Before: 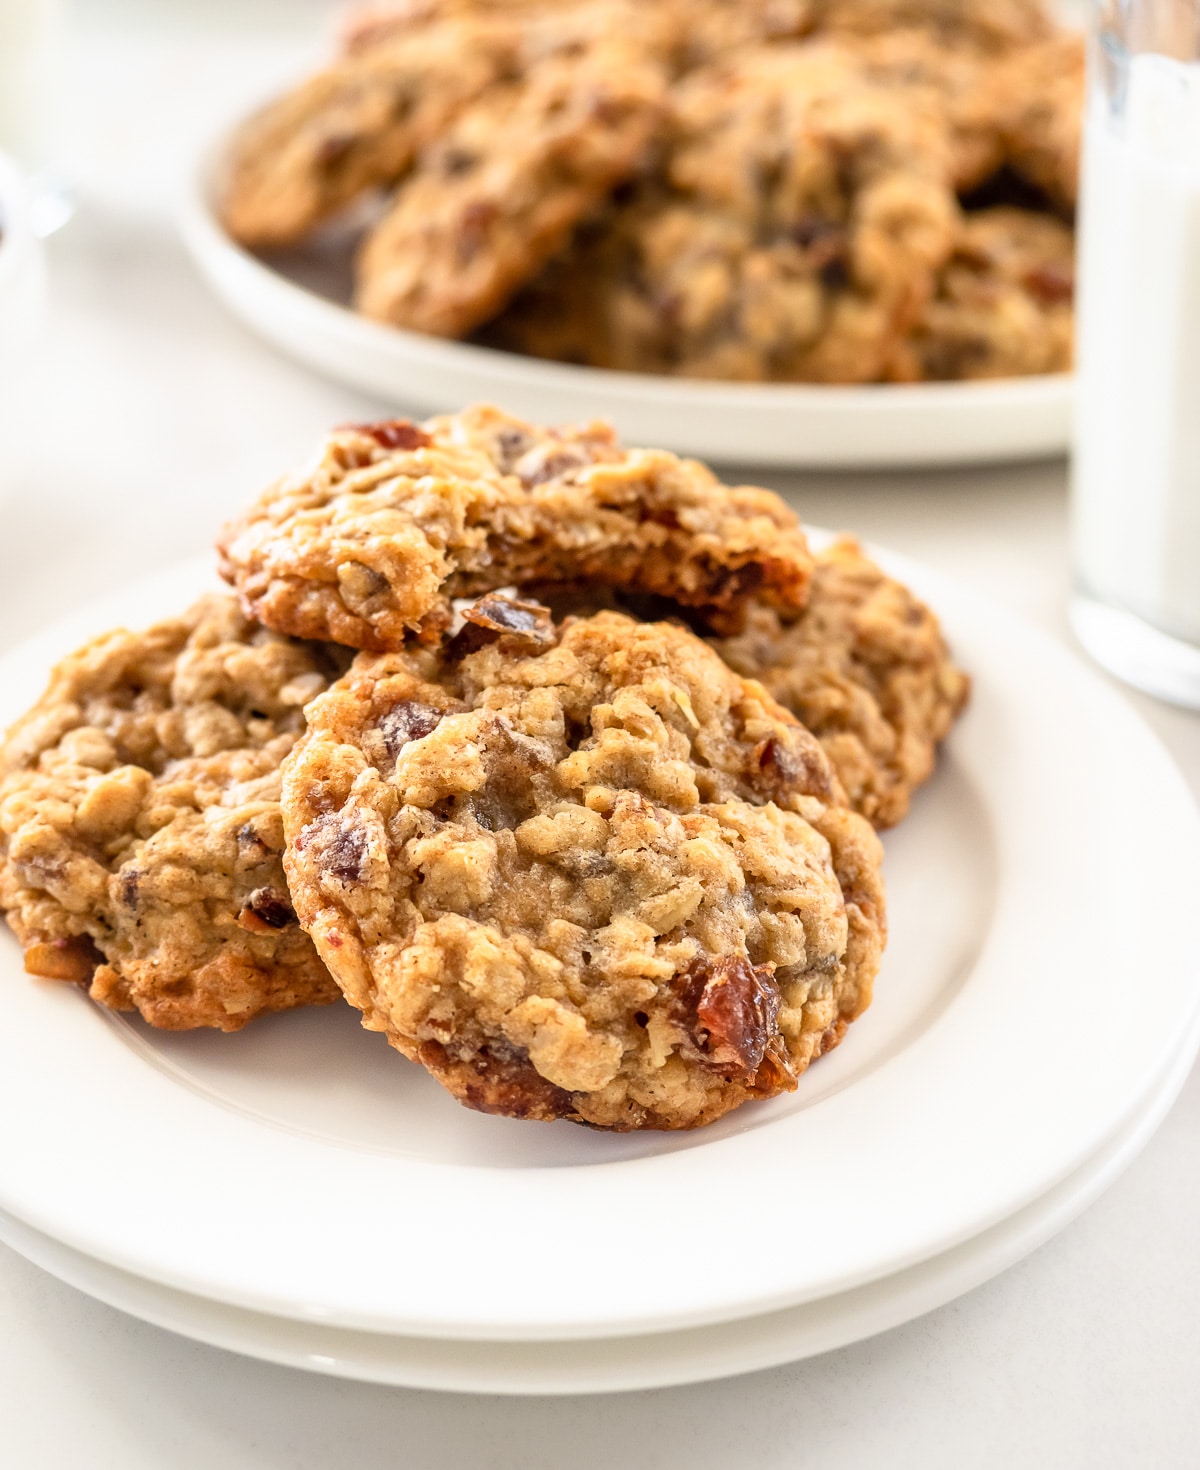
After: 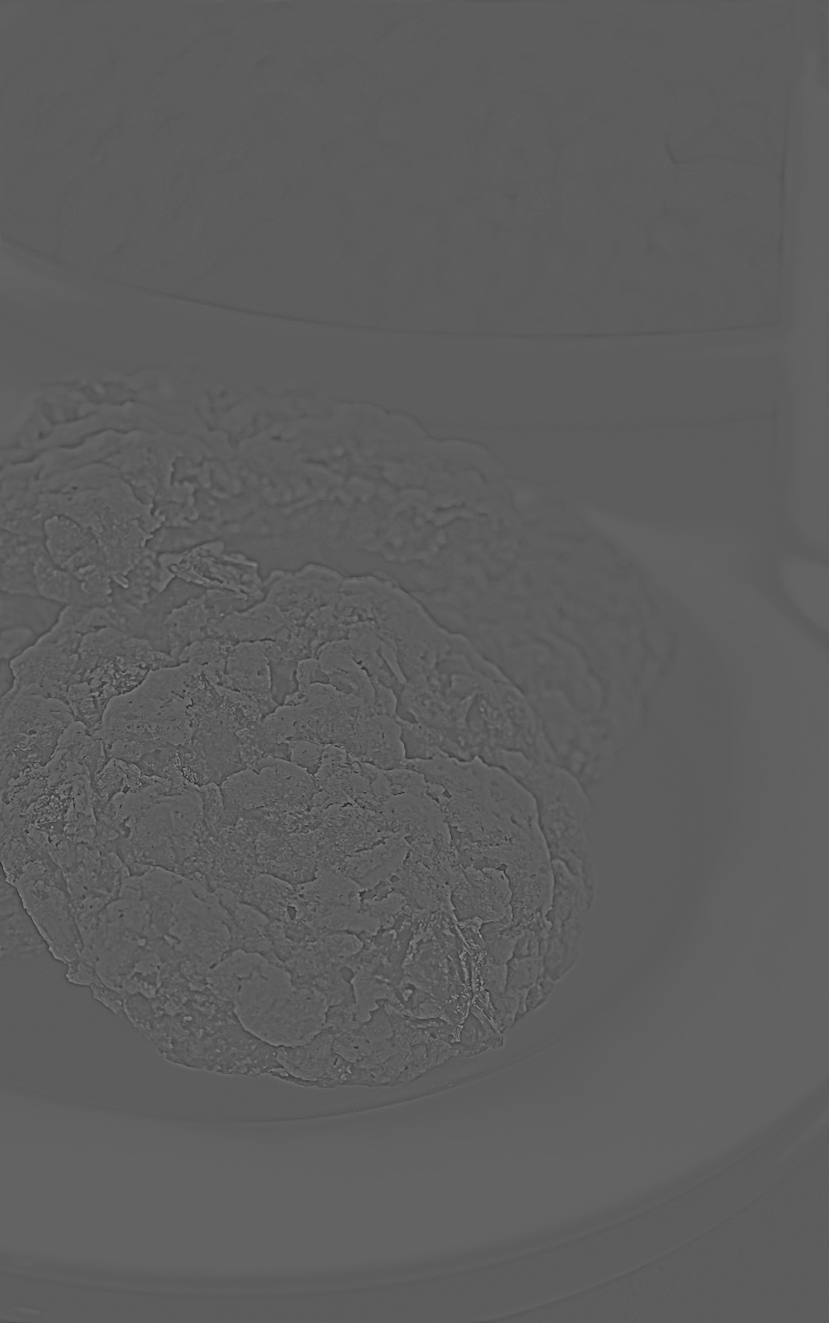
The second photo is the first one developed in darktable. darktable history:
contrast brightness saturation: contrast 0.16, saturation 0.32
crop and rotate: left 24.034%, top 2.838%, right 6.406%, bottom 6.299%
rgb curve: curves: ch0 [(0, 0.186) (0.314, 0.284) (0.775, 0.708) (1, 1)], compensate middle gray true, preserve colors none
rotate and perspective: rotation 0.192°, lens shift (horizontal) -0.015, crop left 0.005, crop right 0.996, crop top 0.006, crop bottom 0.99
filmic rgb: black relative exposure -5 EV, hardness 2.88, contrast 1.2
local contrast: on, module defaults
exposure: exposure 0.207 EV, compensate highlight preservation false
highpass: sharpness 5.84%, contrast boost 8.44%
